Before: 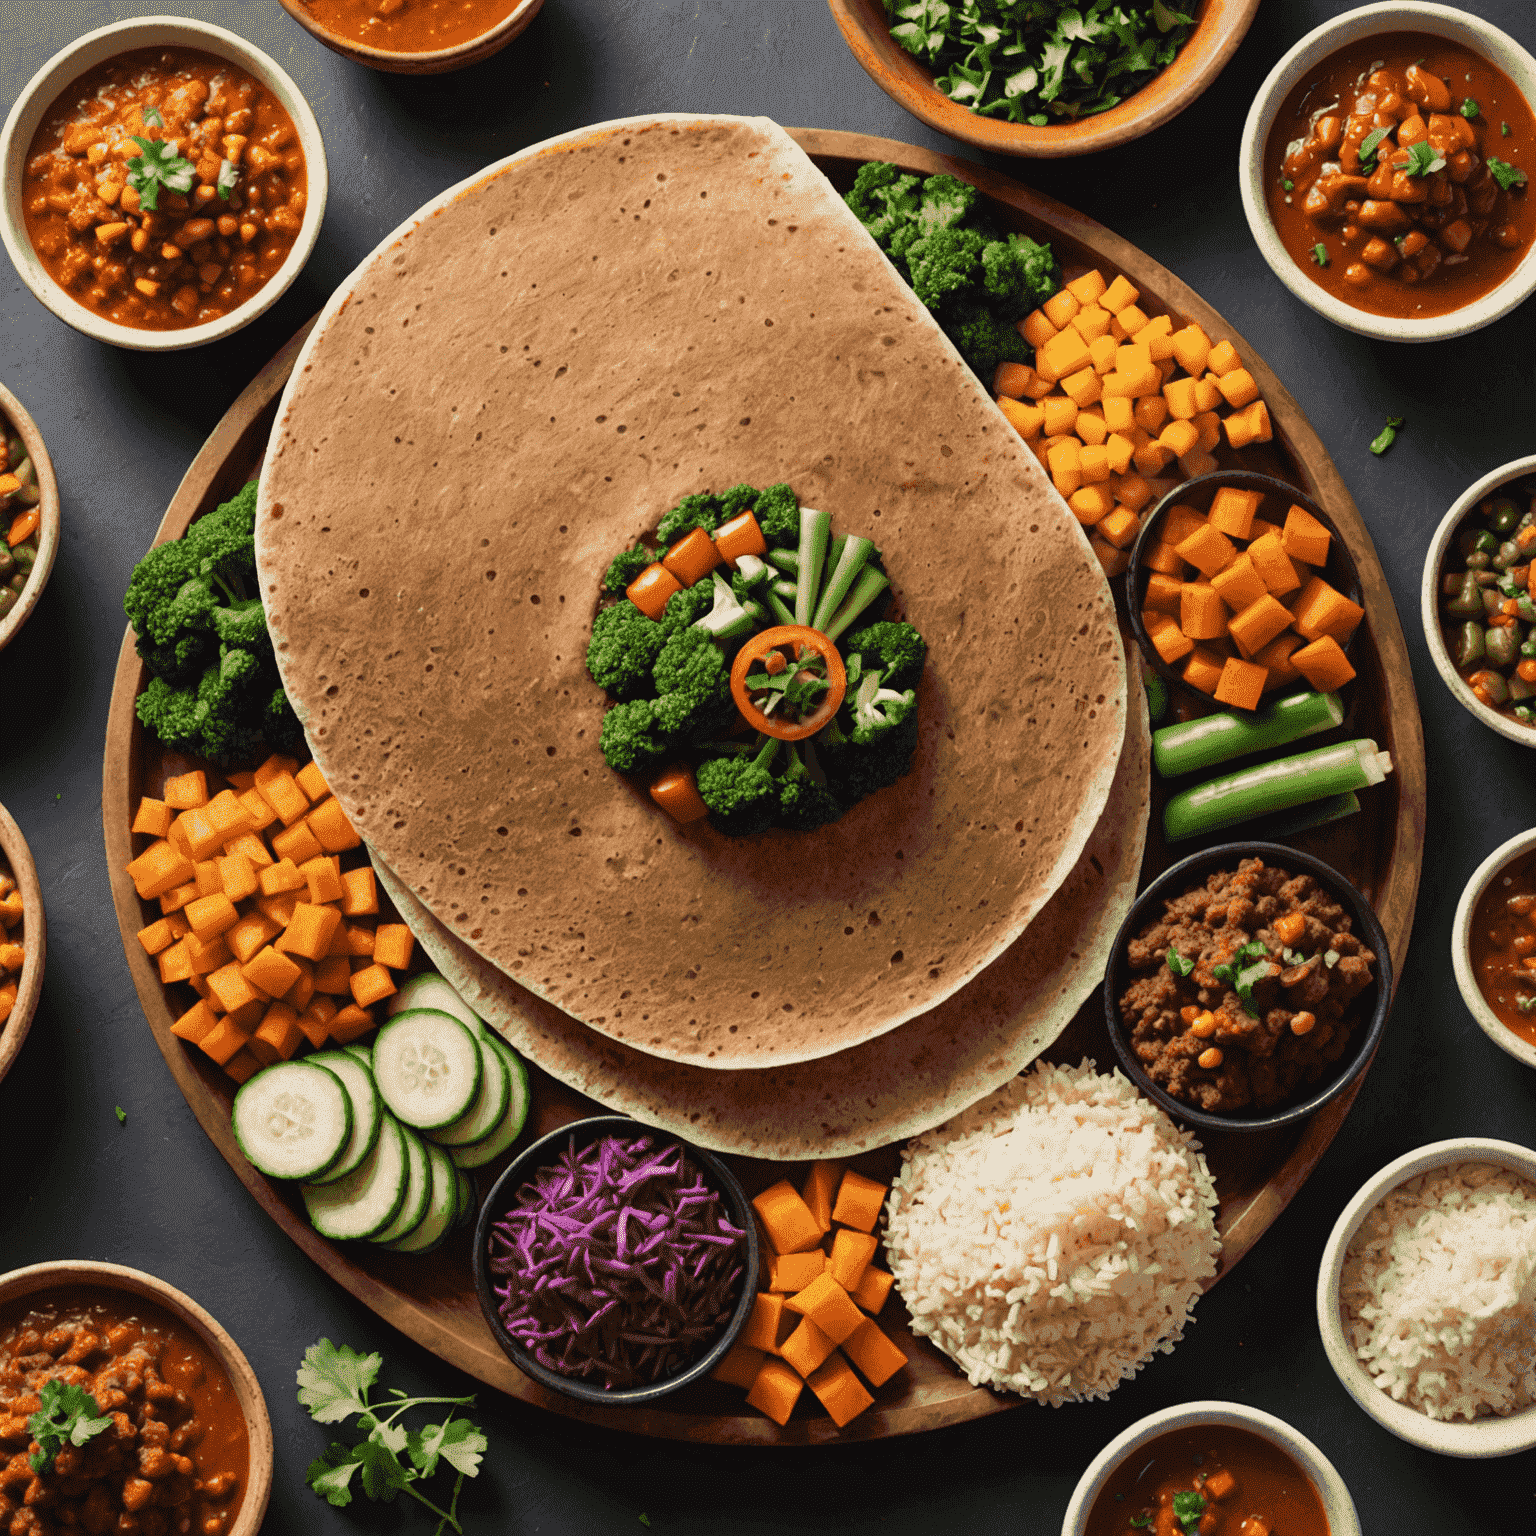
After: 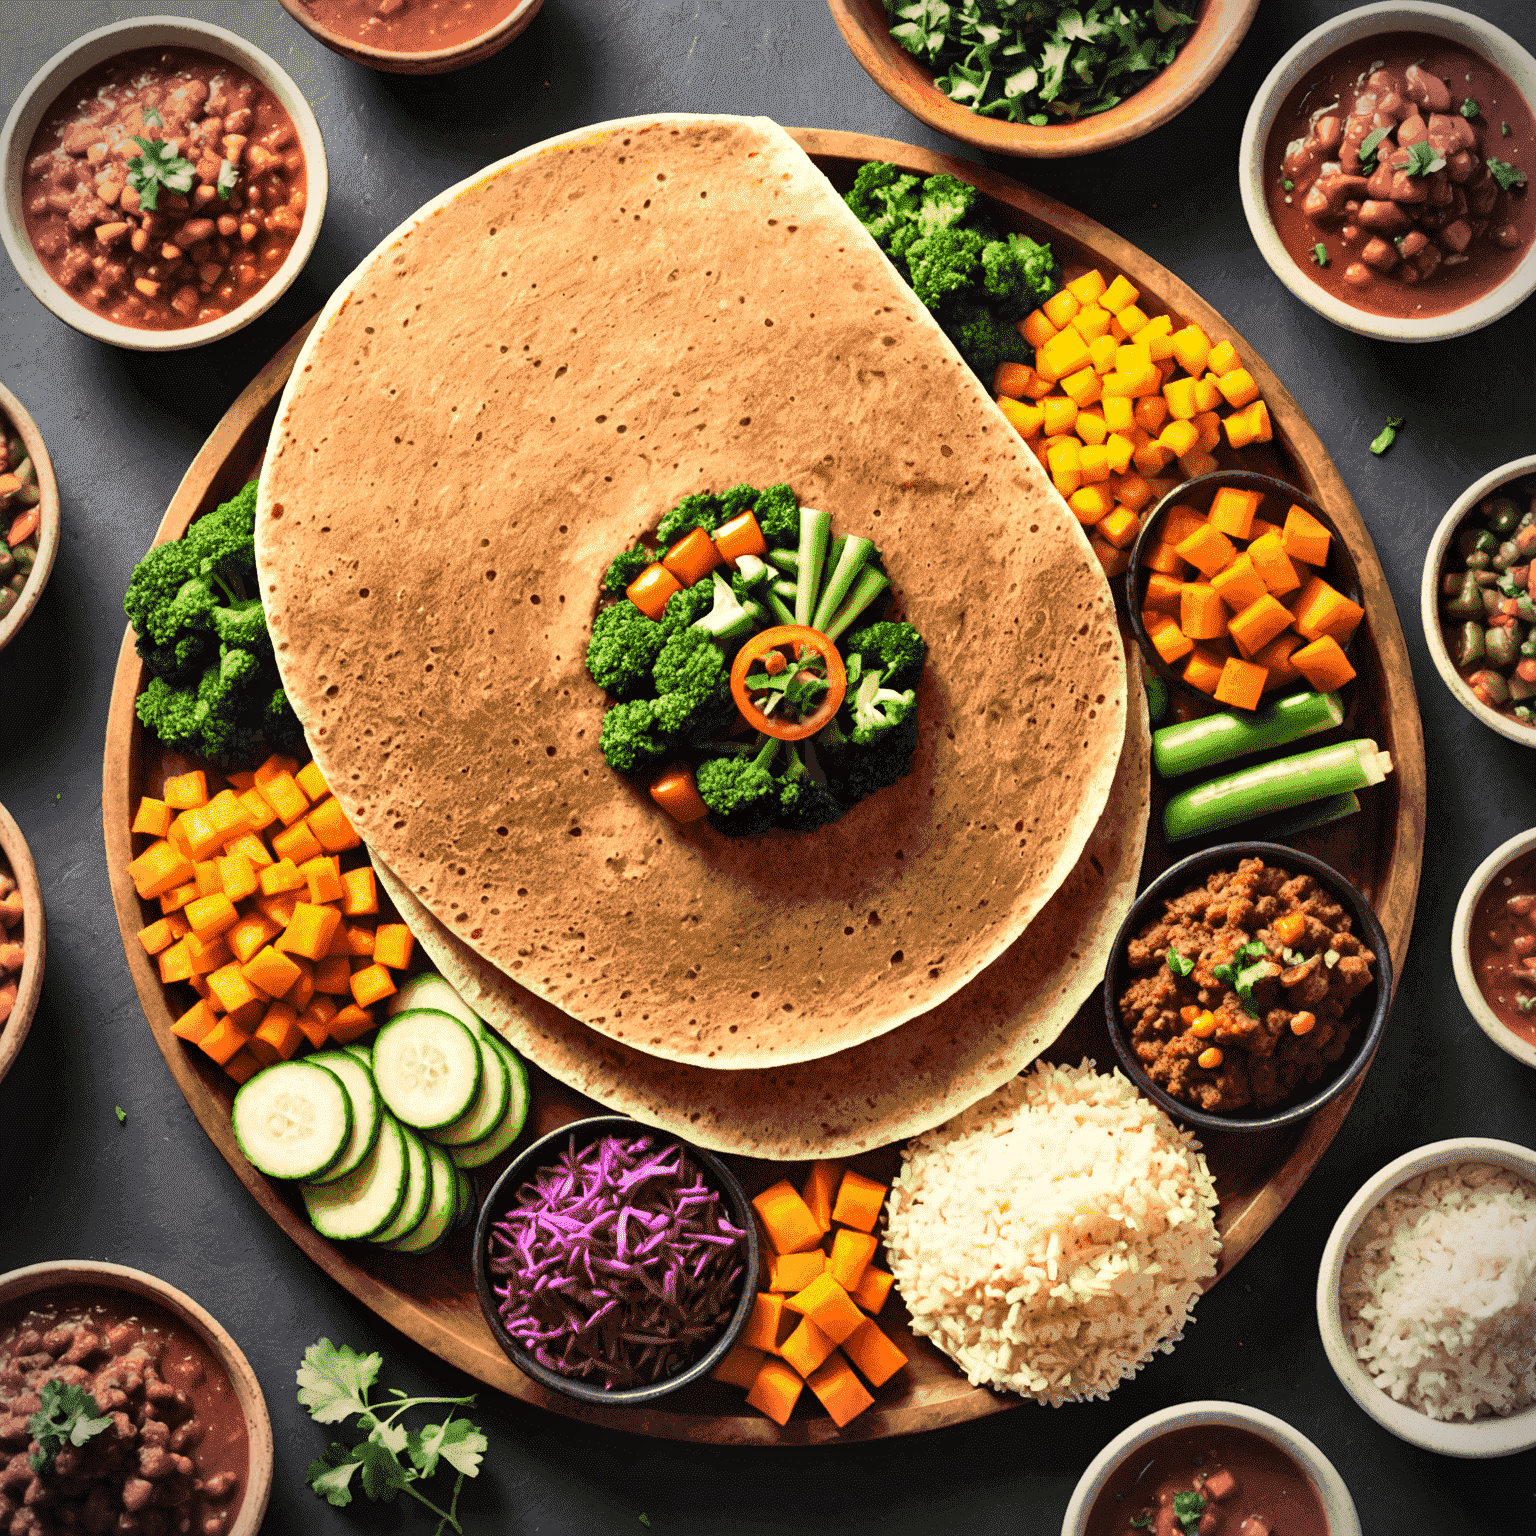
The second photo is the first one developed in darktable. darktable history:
vignetting: automatic ratio true
color balance rgb: linear chroma grading › global chroma 1.5%, linear chroma grading › mid-tones -1%, perceptual saturation grading › global saturation -3%, perceptual saturation grading › shadows -2%
local contrast: mode bilateral grid, contrast 25, coarseness 47, detail 151%, midtone range 0.2
contrast brightness saturation: contrast 0.24, brightness 0.26, saturation 0.39
